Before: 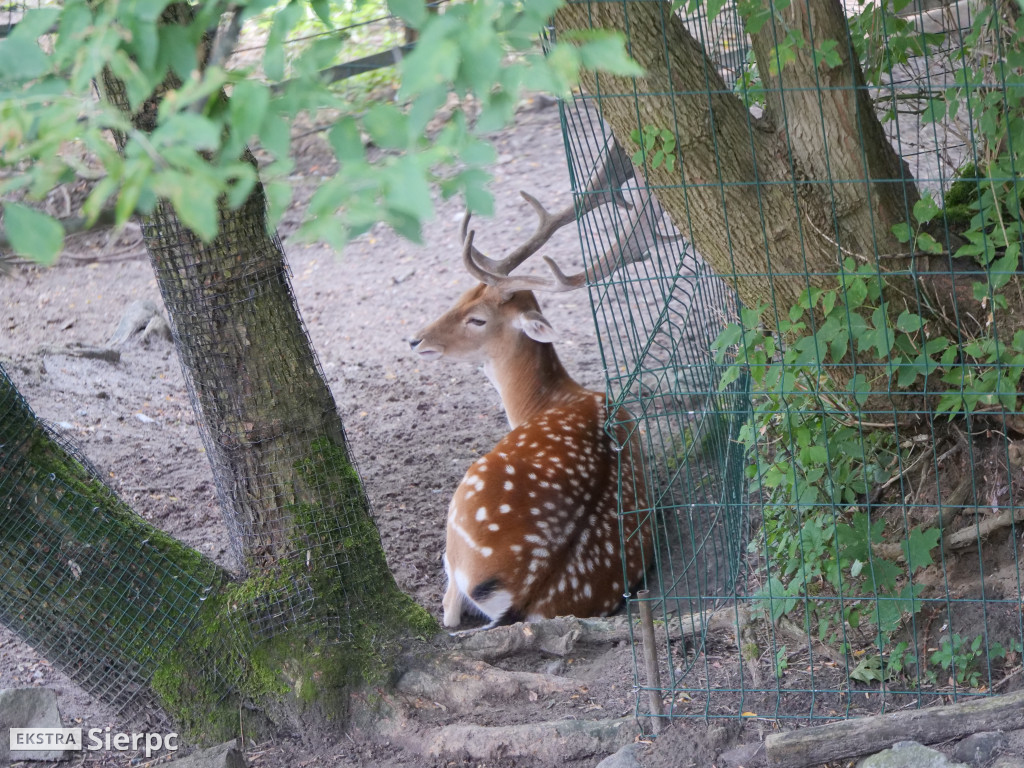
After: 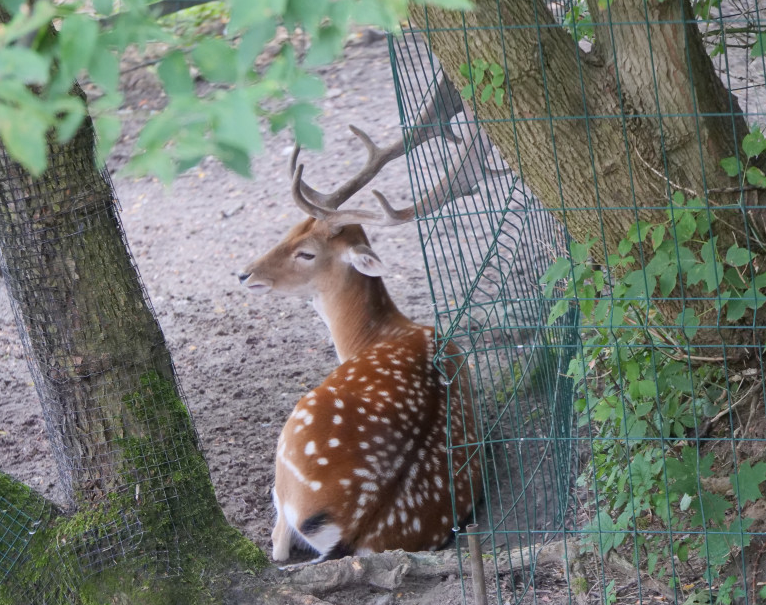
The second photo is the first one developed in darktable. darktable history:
shadows and highlights: shadows 25, highlights -48, soften with gaussian
crop: left 16.768%, top 8.653%, right 8.362%, bottom 12.485%
